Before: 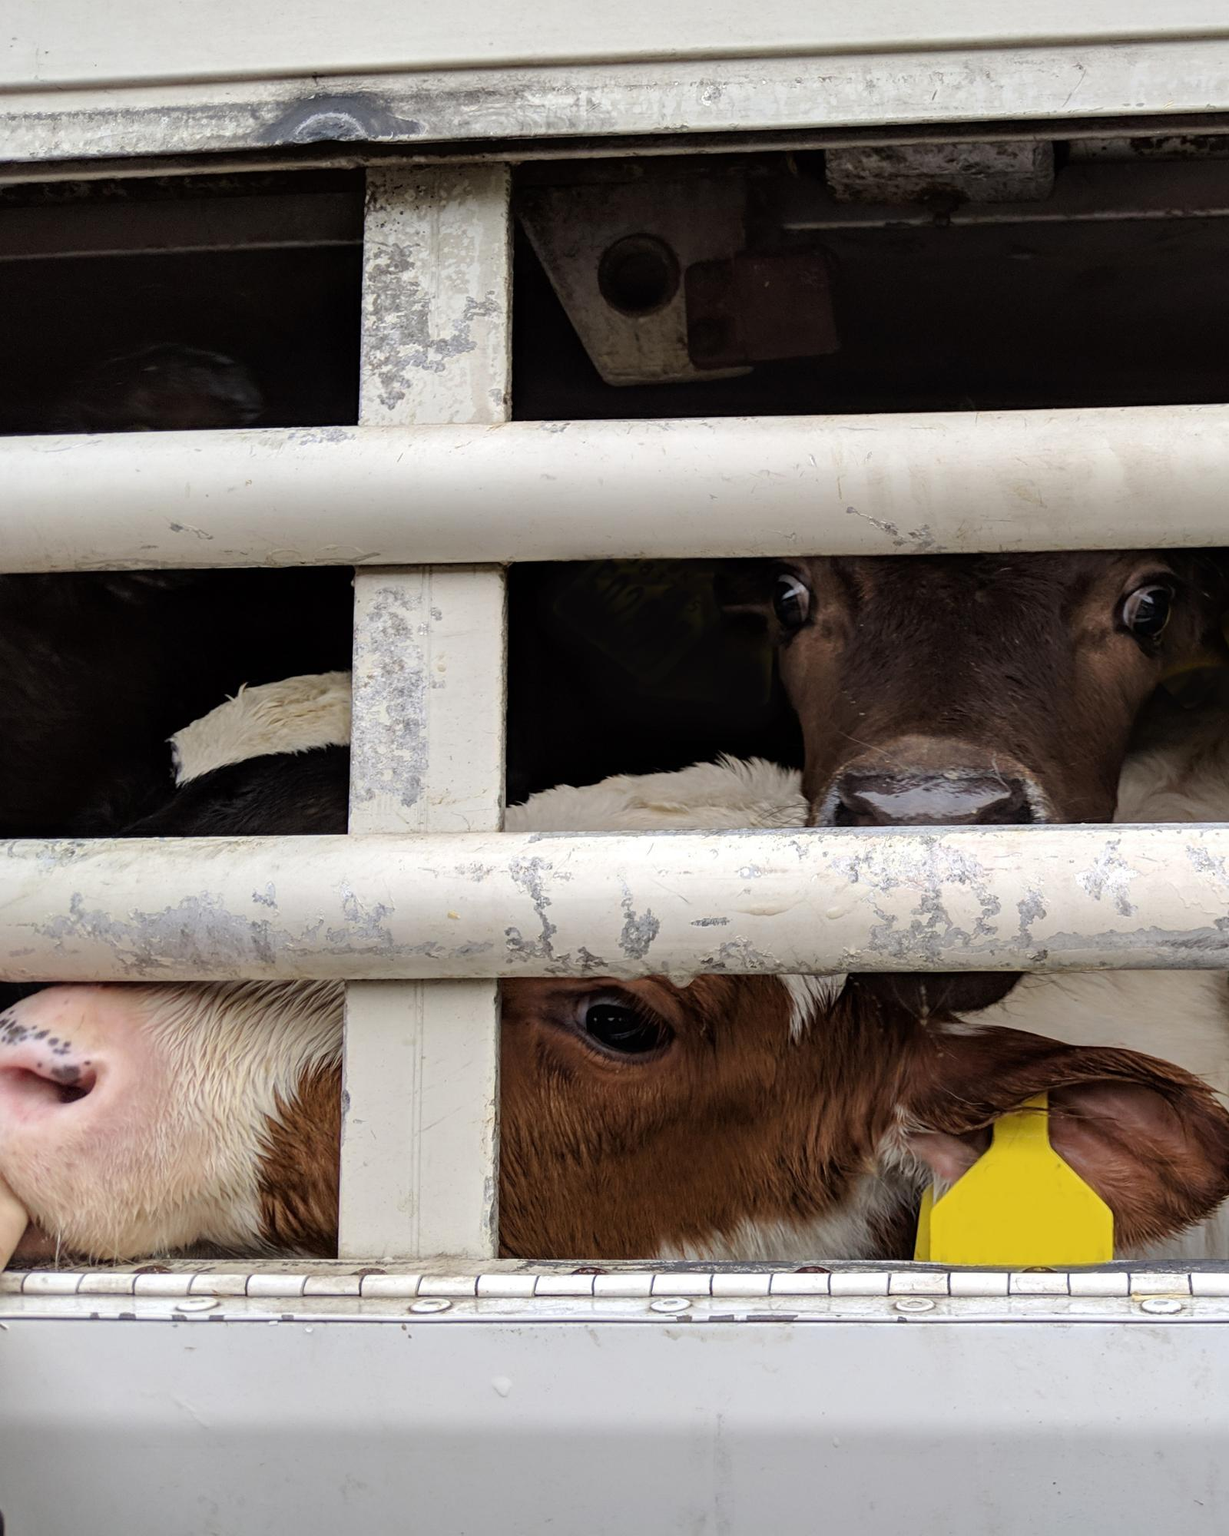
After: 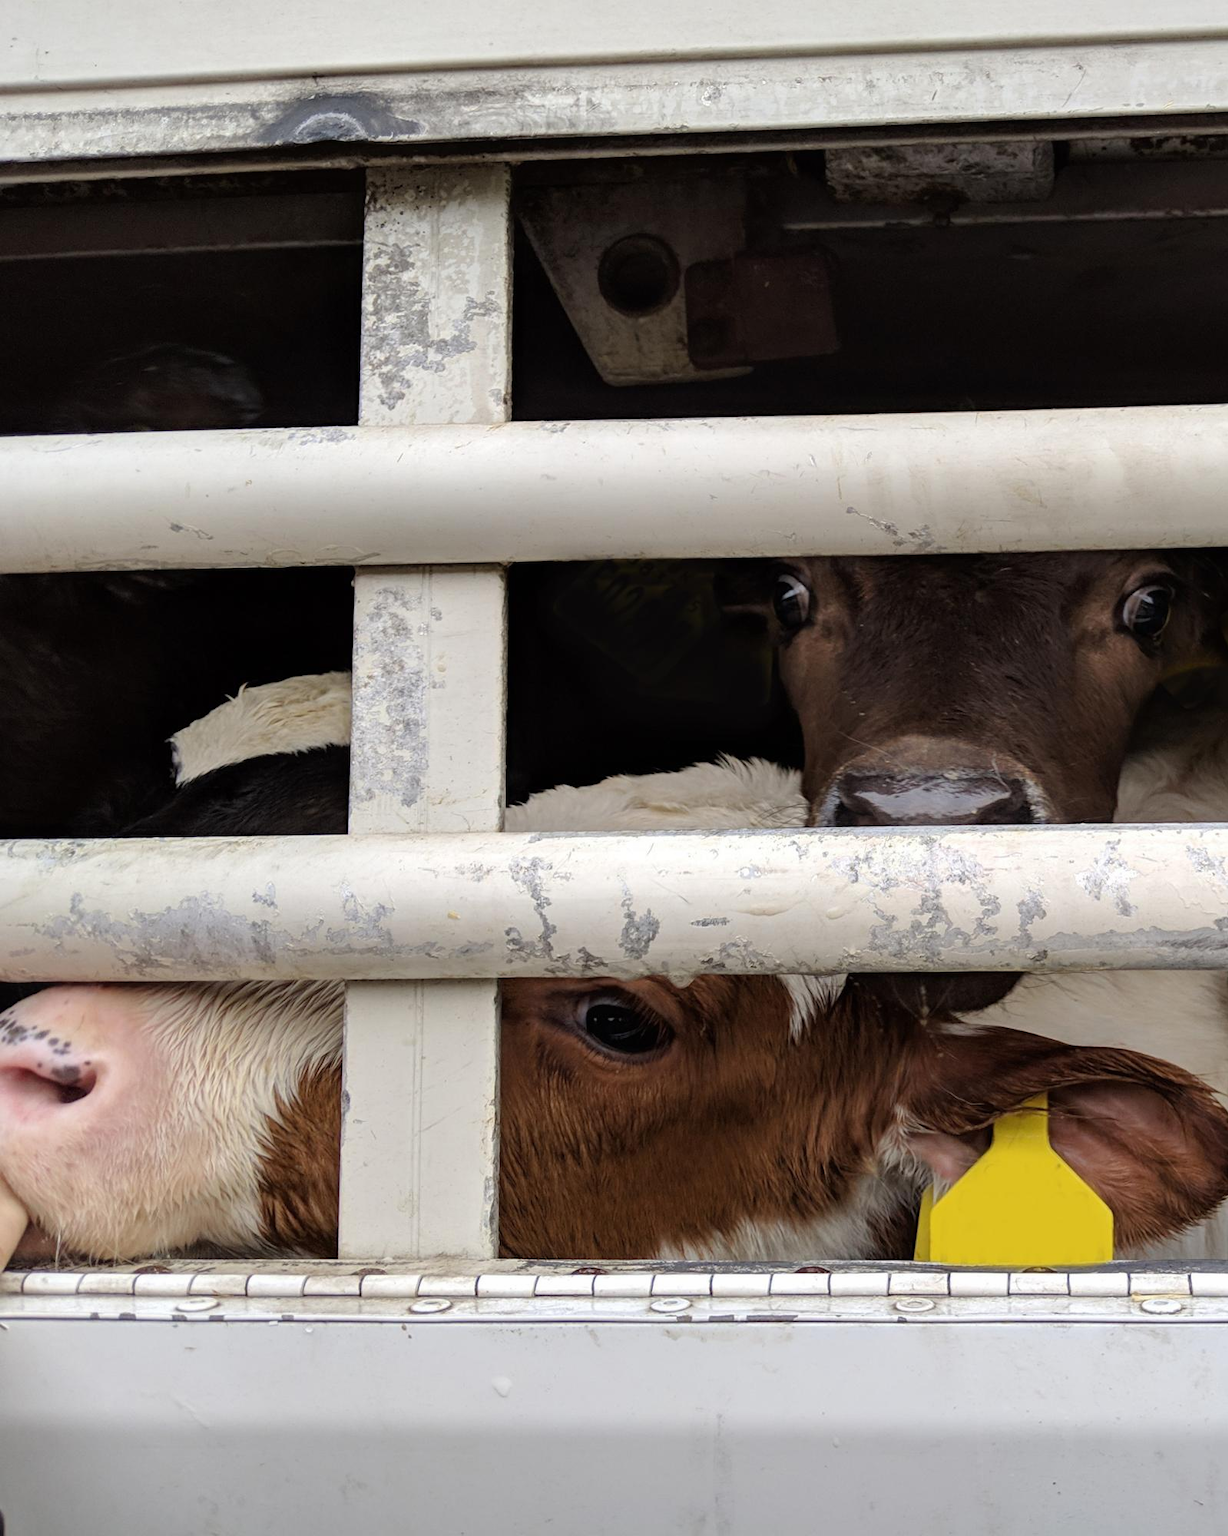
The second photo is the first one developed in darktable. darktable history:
contrast equalizer: octaves 7, y [[0.5, 0.504, 0.515, 0.527, 0.535, 0.534], [0.5 ×6], [0.491, 0.387, 0.179, 0.068, 0.068, 0.068], [0 ×5, 0.023], [0 ×6]], mix -0.283
